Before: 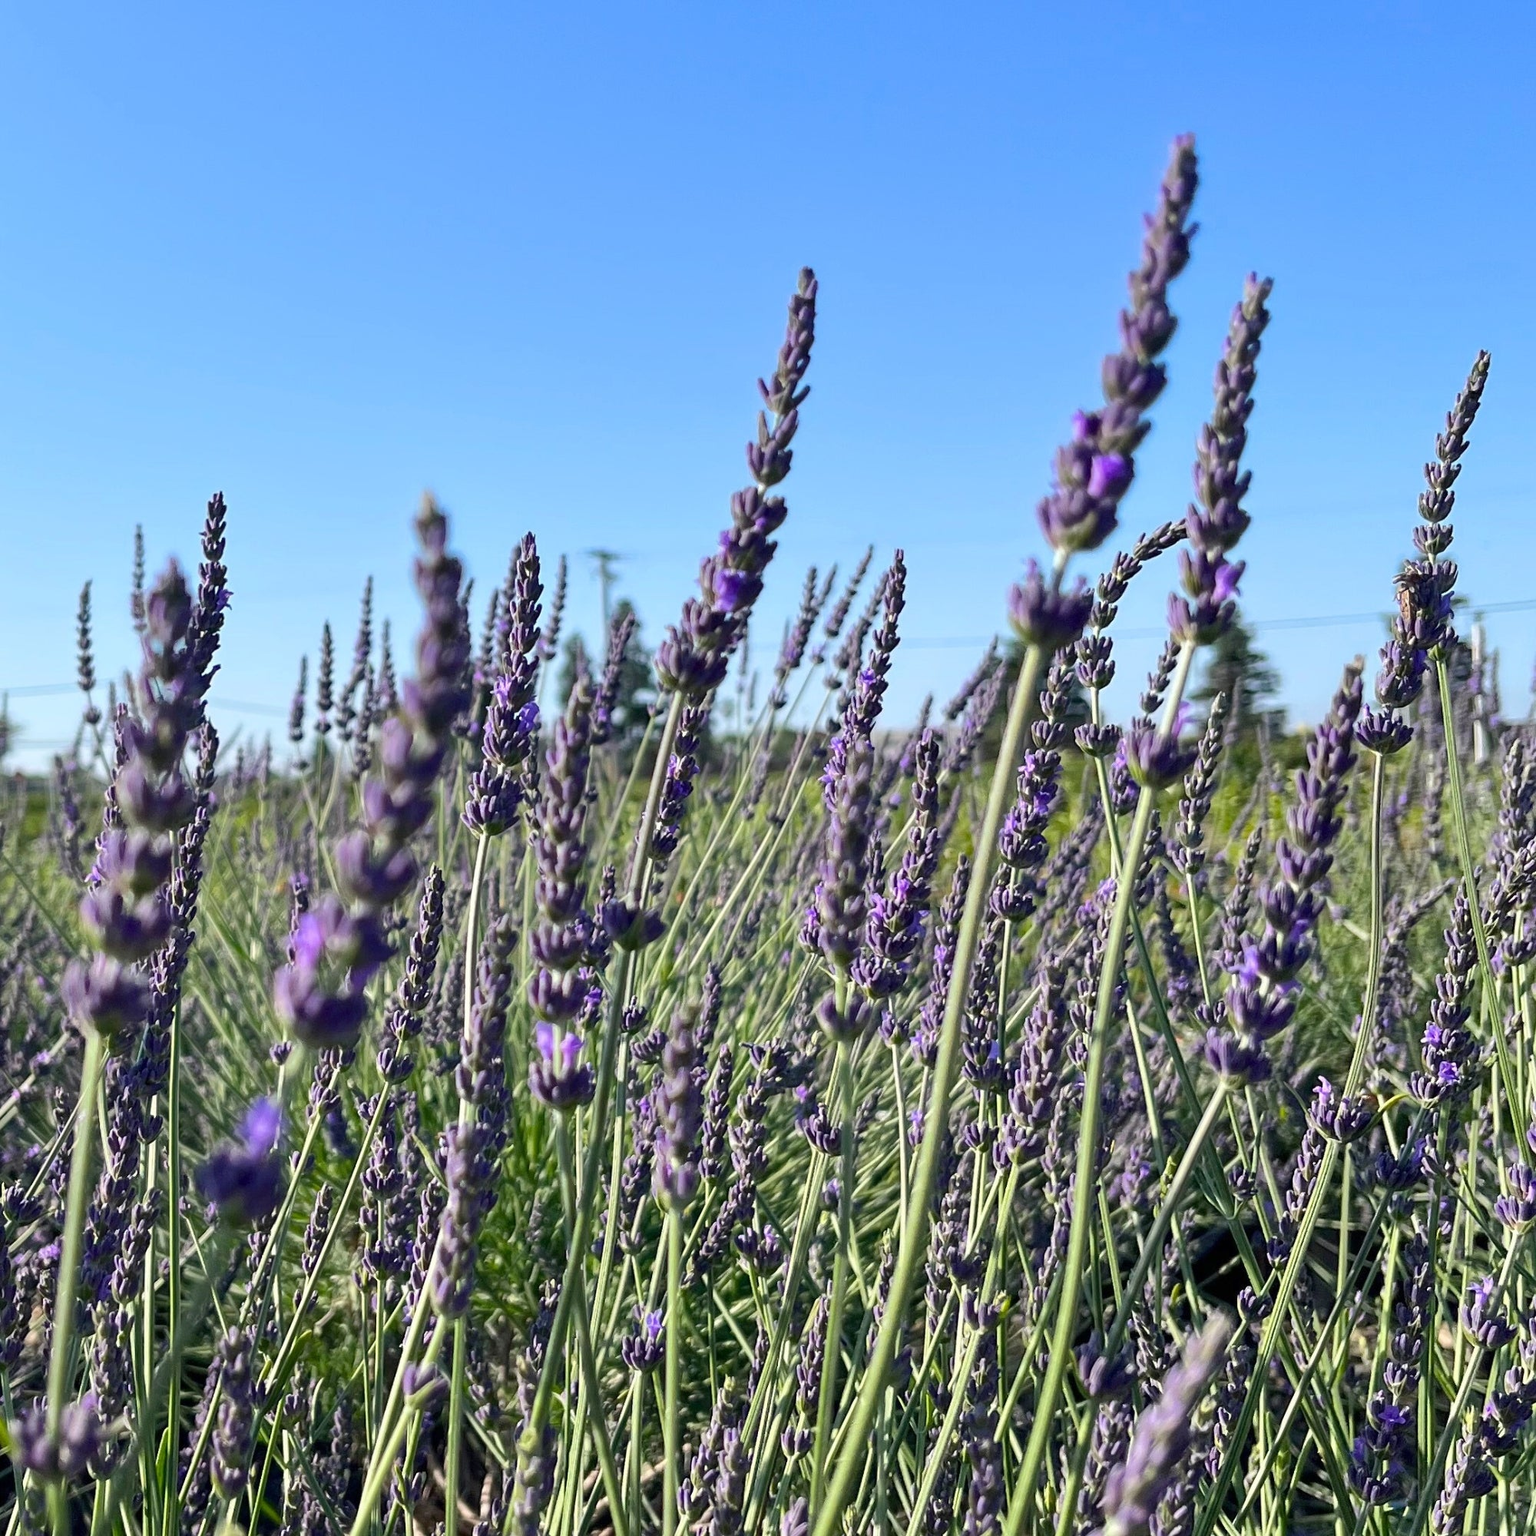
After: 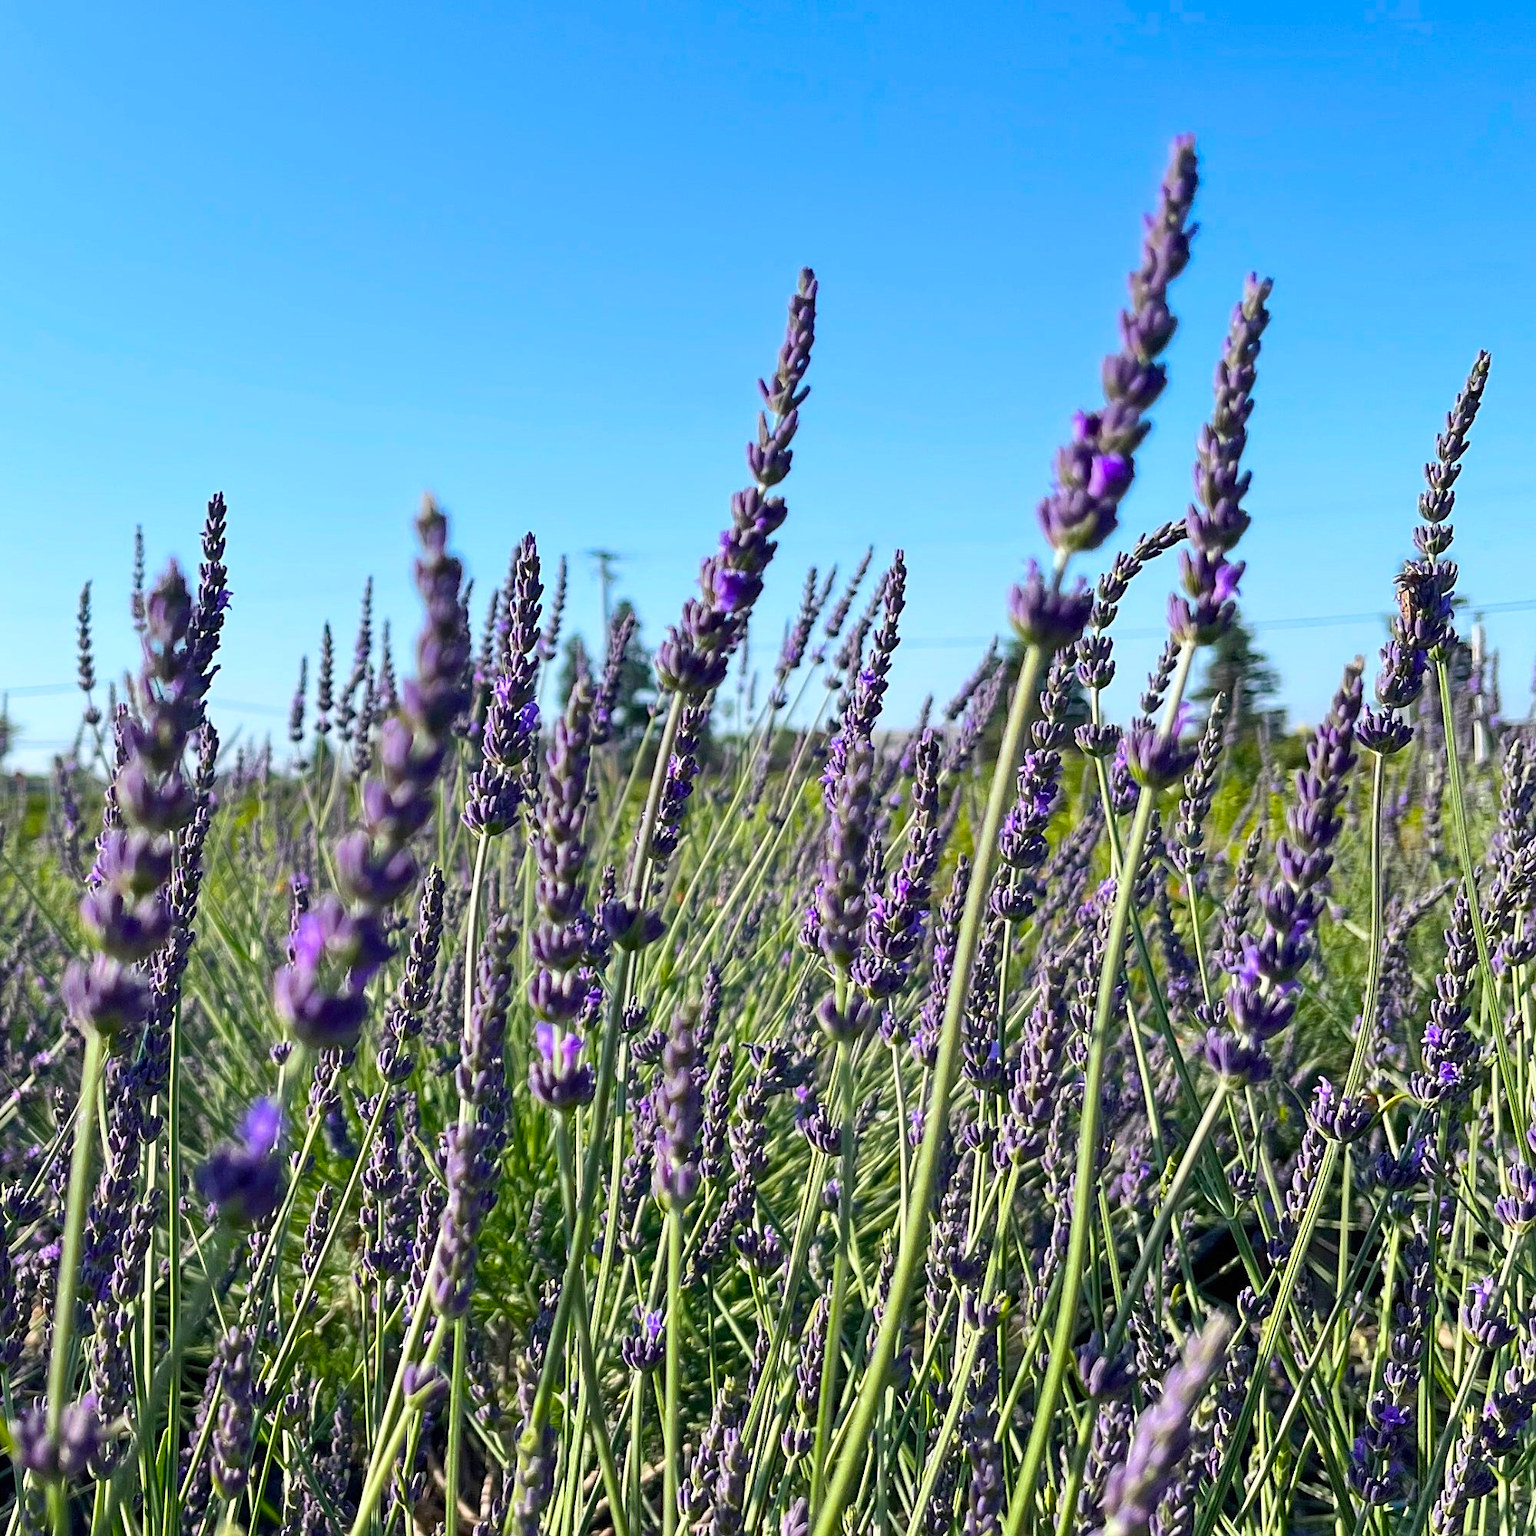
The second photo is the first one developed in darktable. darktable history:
color balance rgb: perceptual saturation grading › global saturation 14.756%, global vibrance 30.276%
sharpen: amount 0.21
shadows and highlights: shadows -0.808, highlights 39.91
